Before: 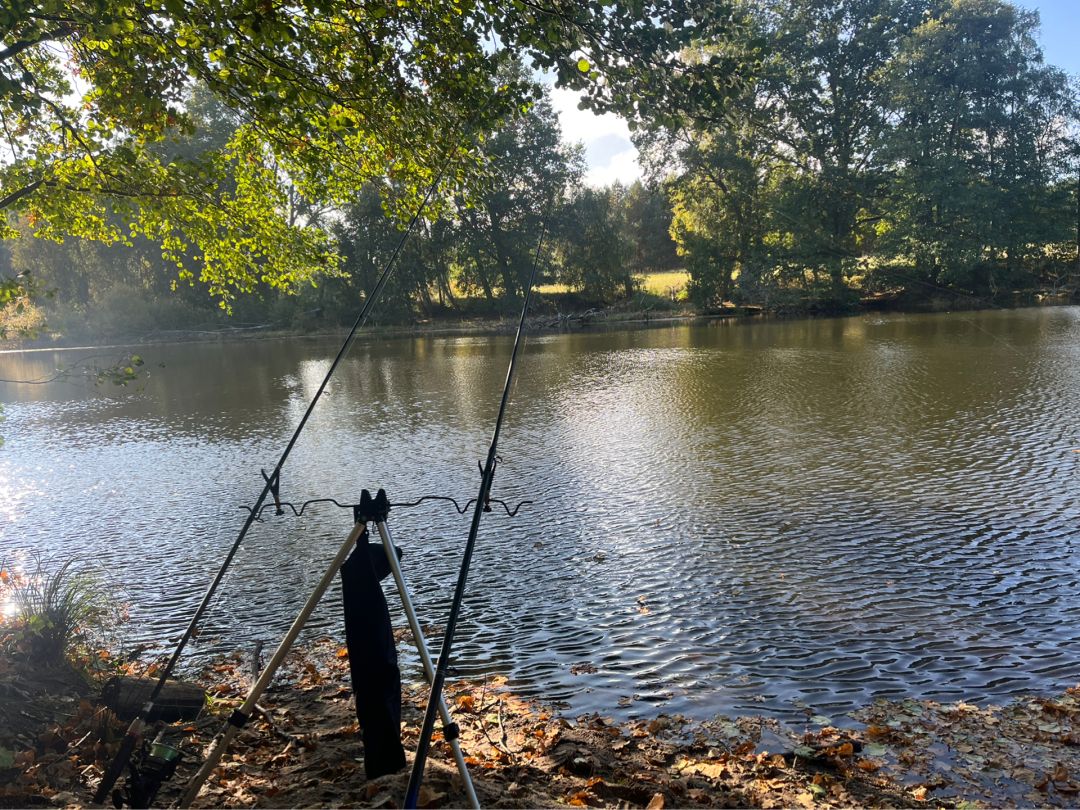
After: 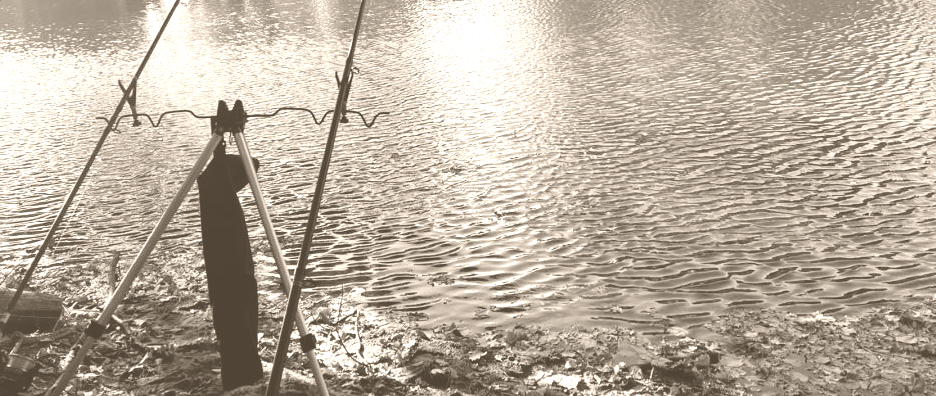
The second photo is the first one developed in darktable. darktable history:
crop and rotate: left 13.306%, top 48.129%, bottom 2.928%
graduated density: rotation -180°, offset 24.95
colorize: hue 34.49°, saturation 35.33%, source mix 100%, version 1
